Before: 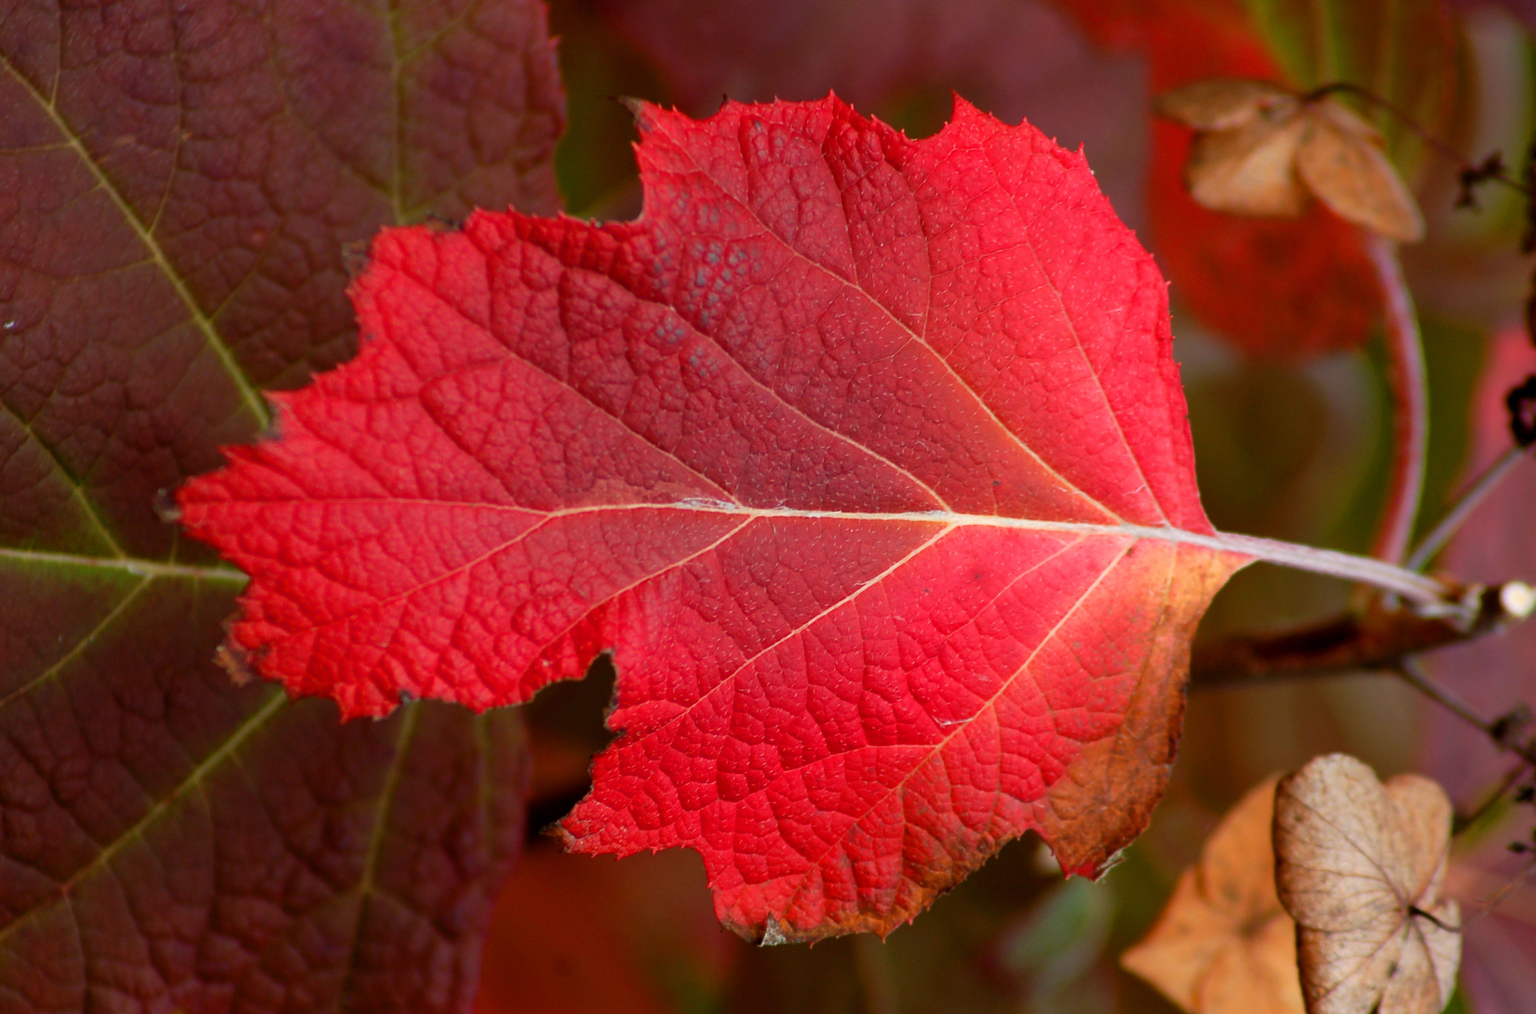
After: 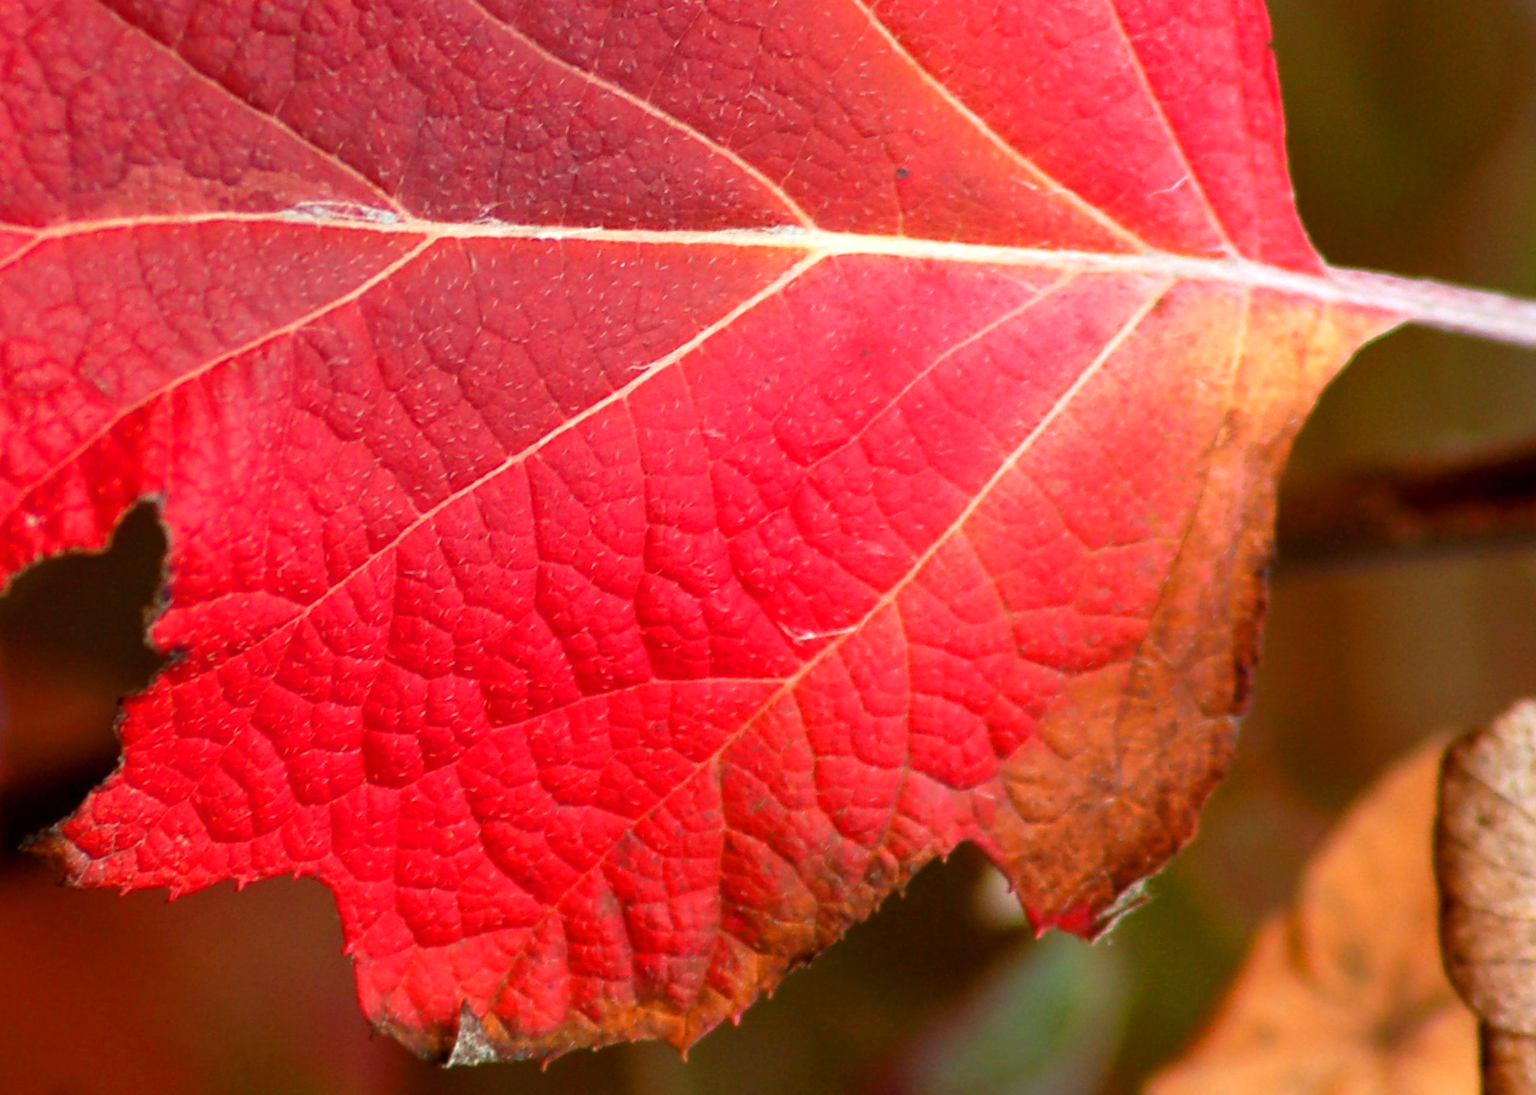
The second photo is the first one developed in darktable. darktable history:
crop: left 34.479%, top 38.822%, right 13.718%, bottom 5.172%
exposure: exposure 0.485 EV, compensate highlight preservation false
